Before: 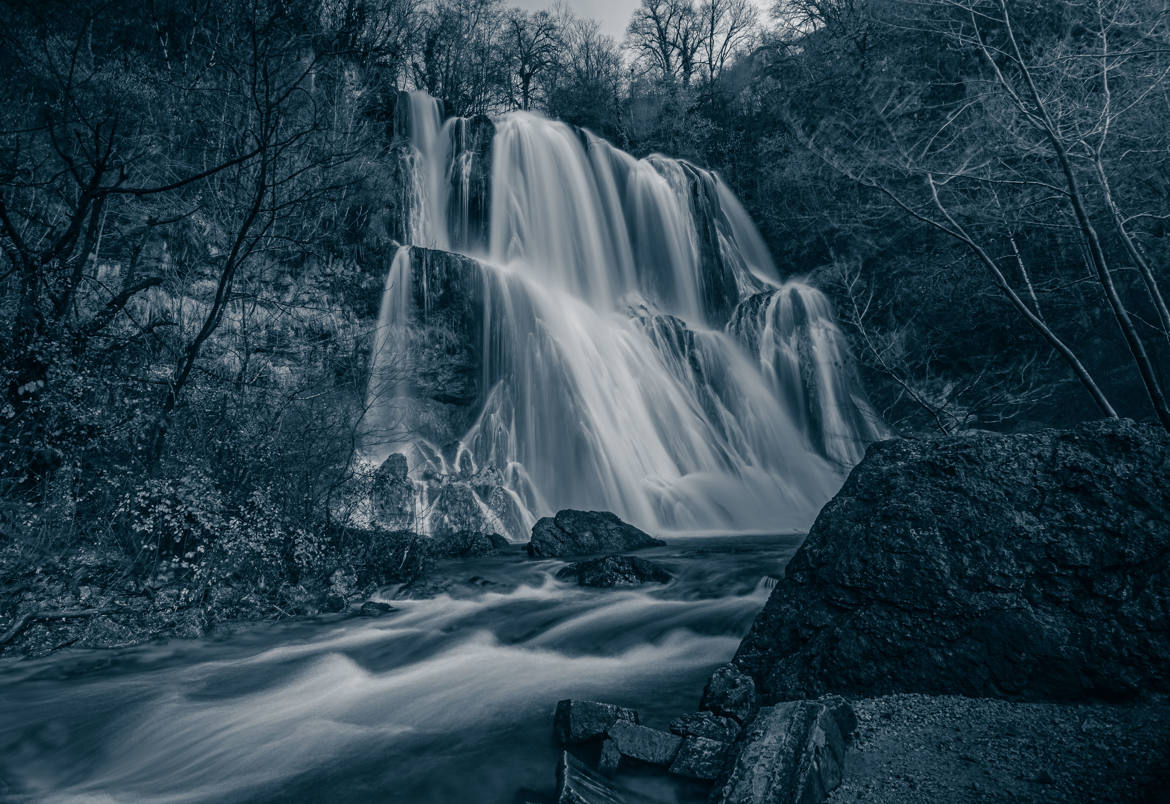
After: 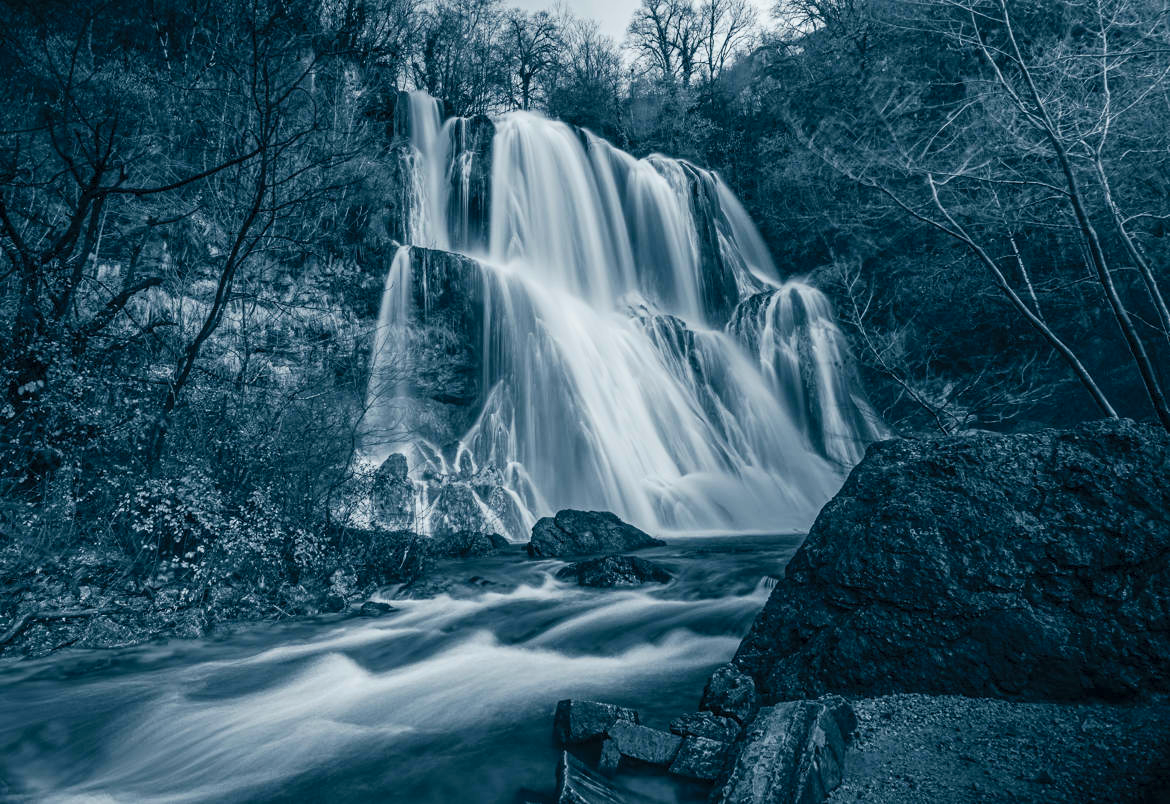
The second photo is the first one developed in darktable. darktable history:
exposure: black level correction 0.001, compensate highlight preservation false
contrast brightness saturation: contrast 0.24, brightness 0.26, saturation 0.39
white balance: red 0.978, blue 0.999
